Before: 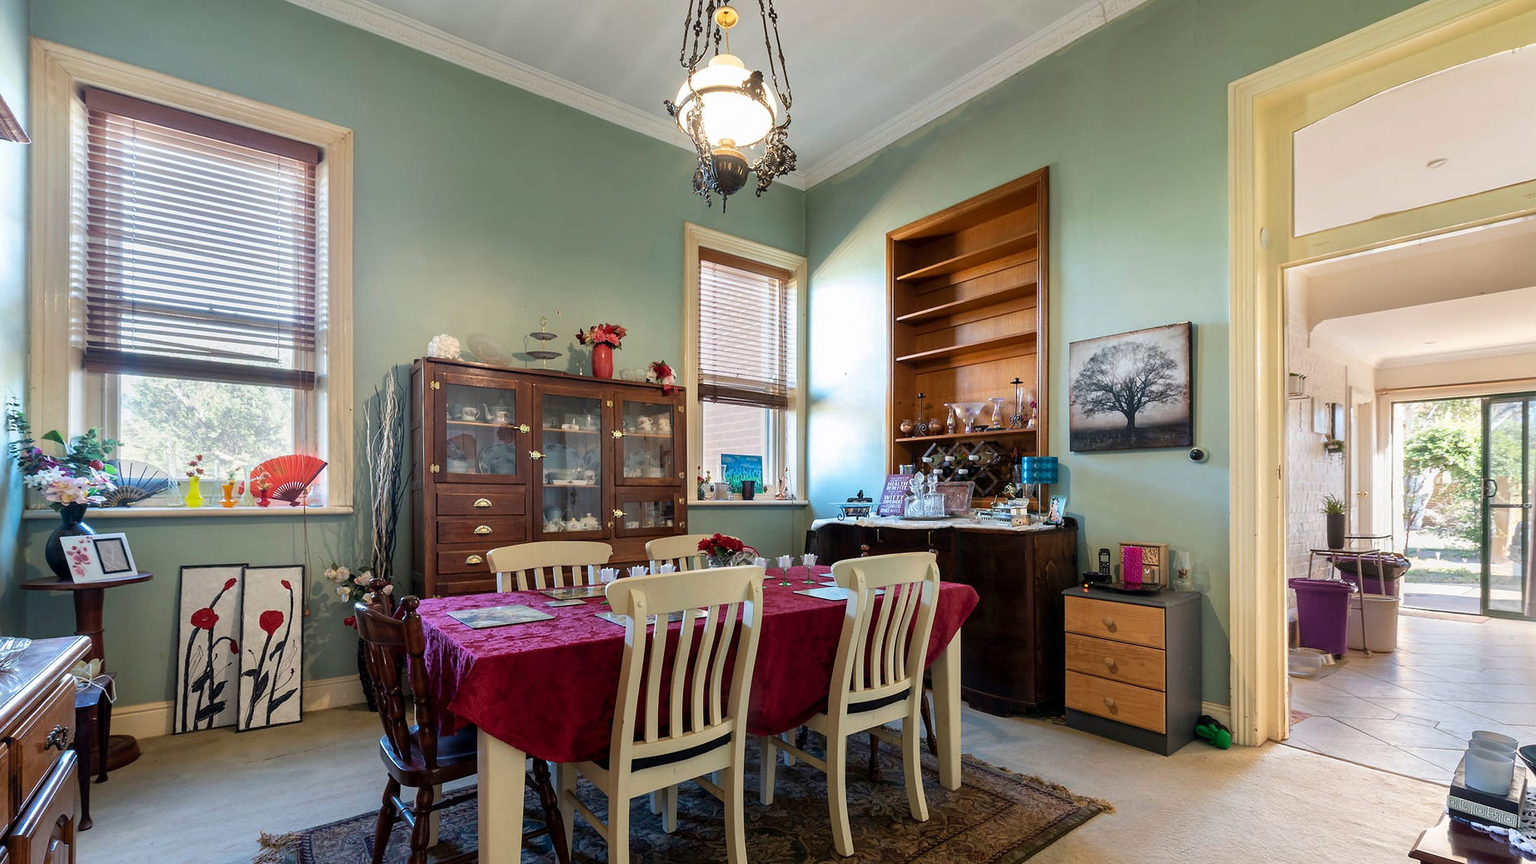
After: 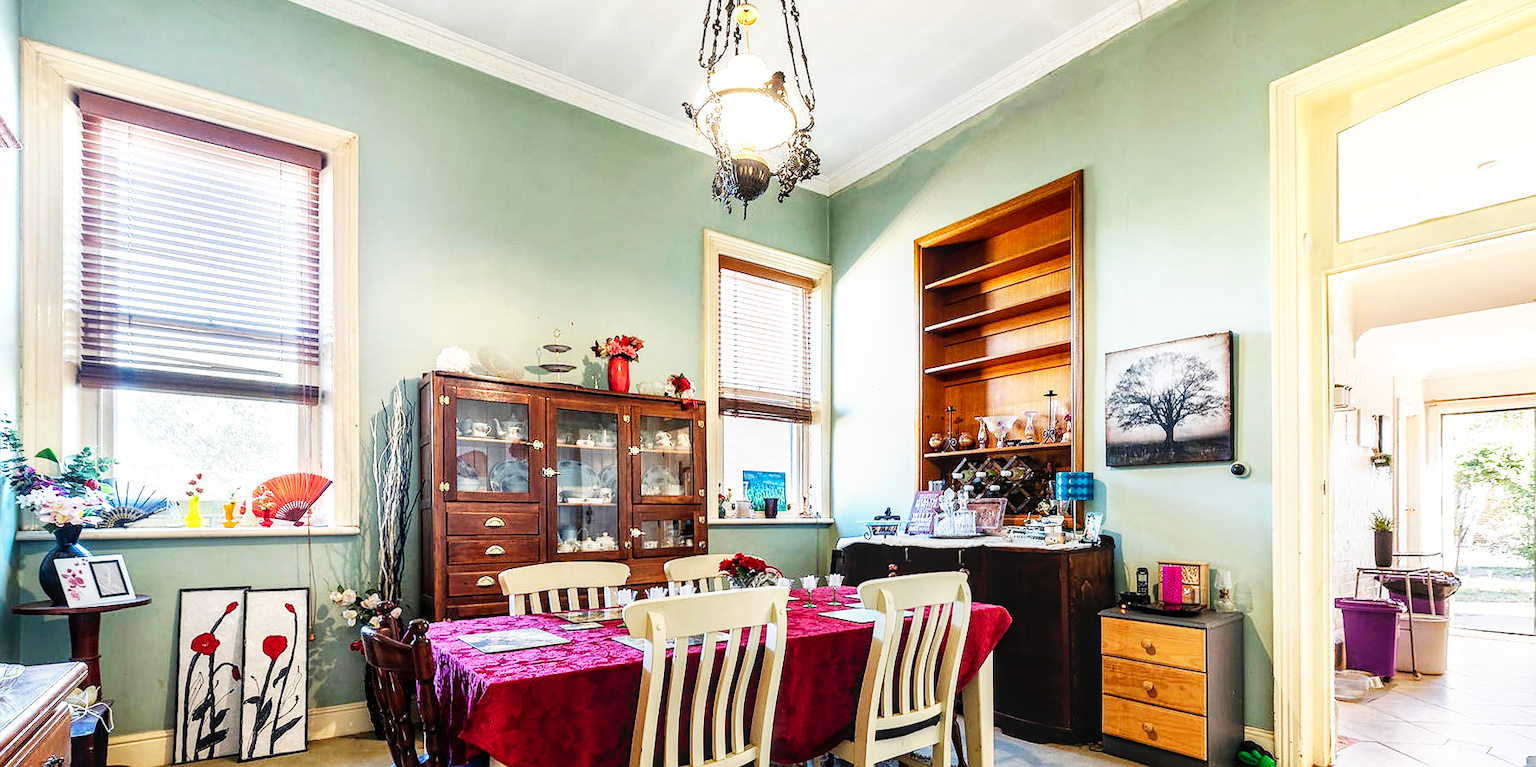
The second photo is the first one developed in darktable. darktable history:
crop and rotate: angle 0.2°, left 0.275%, right 3.127%, bottom 14.18%
local contrast: on, module defaults
base curve: curves: ch0 [(0, 0) (0.007, 0.004) (0.027, 0.03) (0.046, 0.07) (0.207, 0.54) (0.442, 0.872) (0.673, 0.972) (1, 1)], preserve colors none
sharpen: radius 0.969, amount 0.604
